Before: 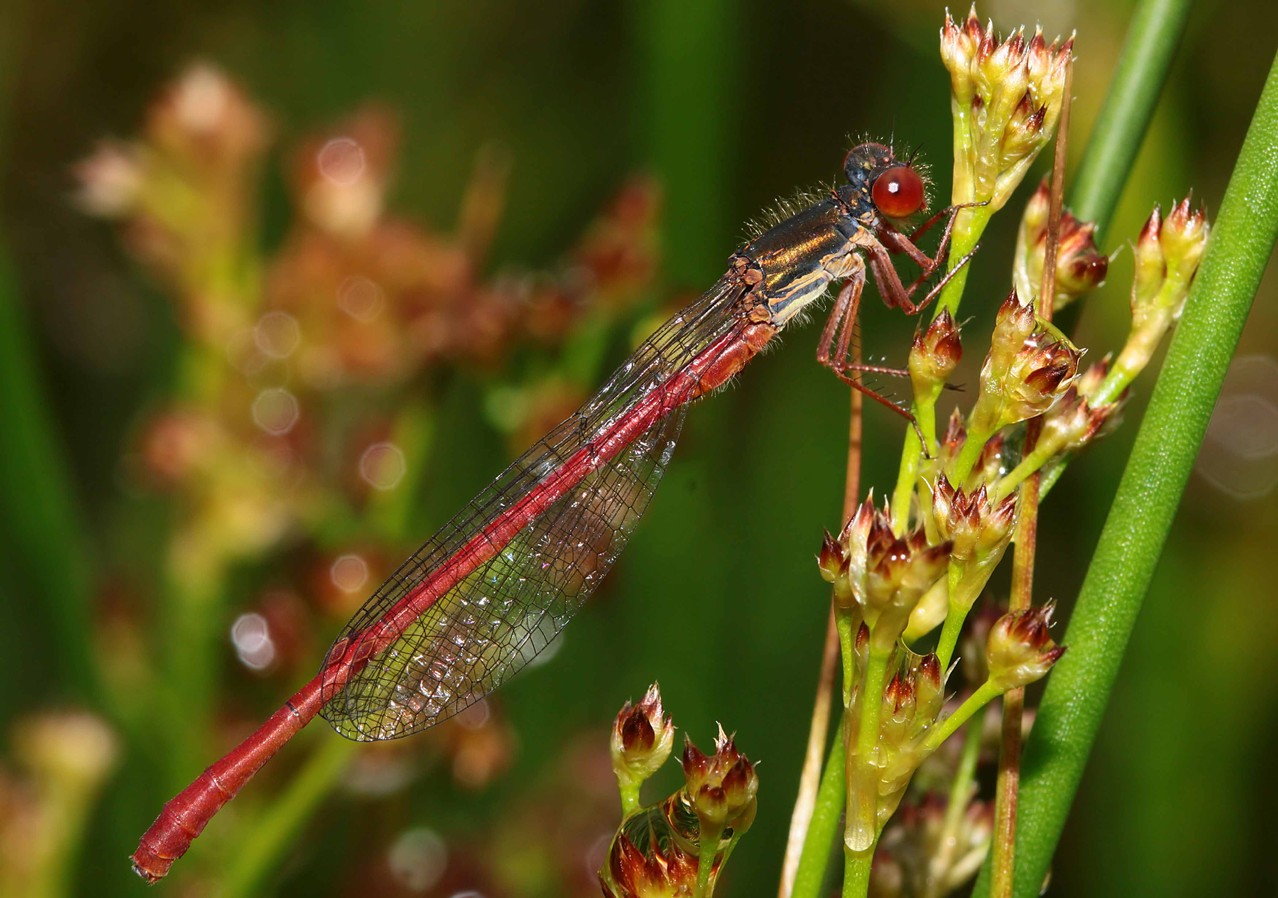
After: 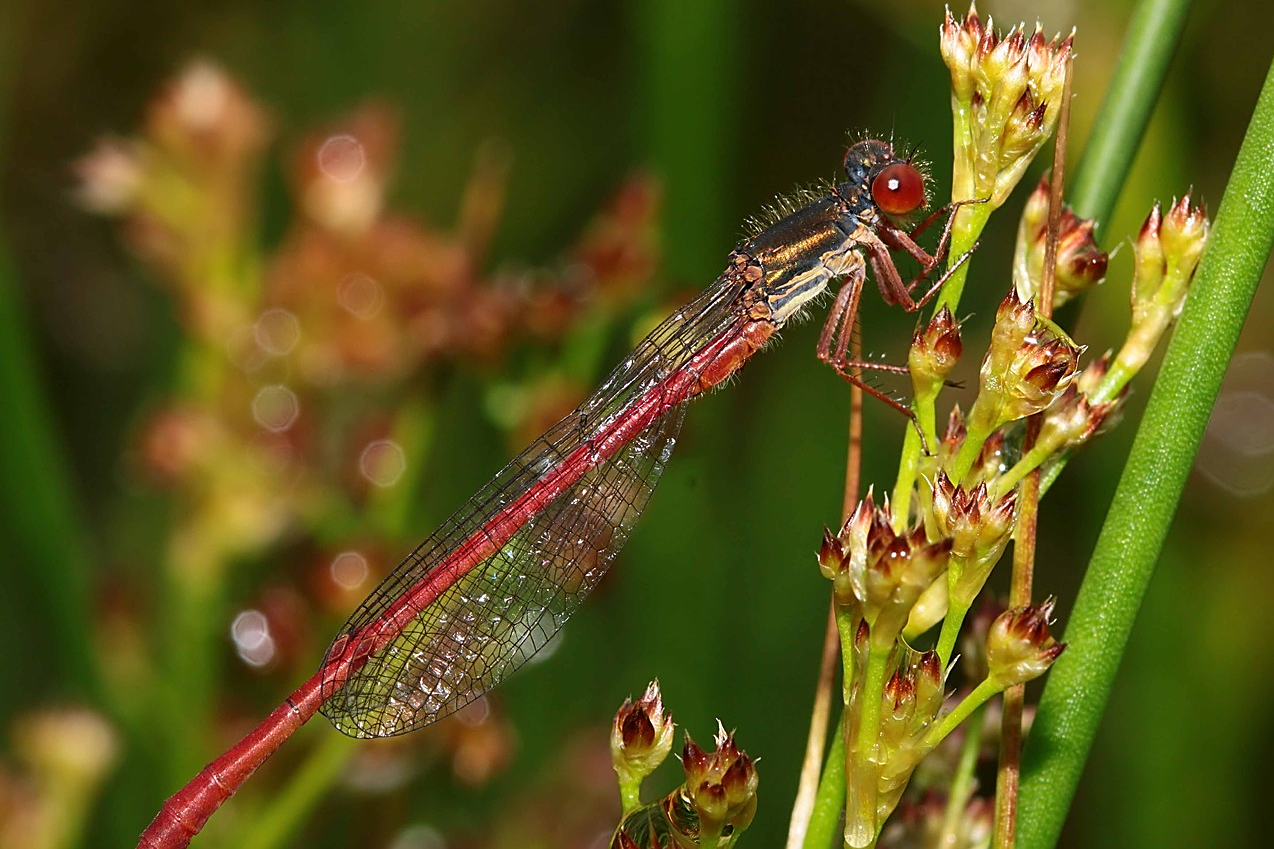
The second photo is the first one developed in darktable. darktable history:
sharpen: on, module defaults
crop: top 0.382%, right 0.266%, bottom 5.009%
